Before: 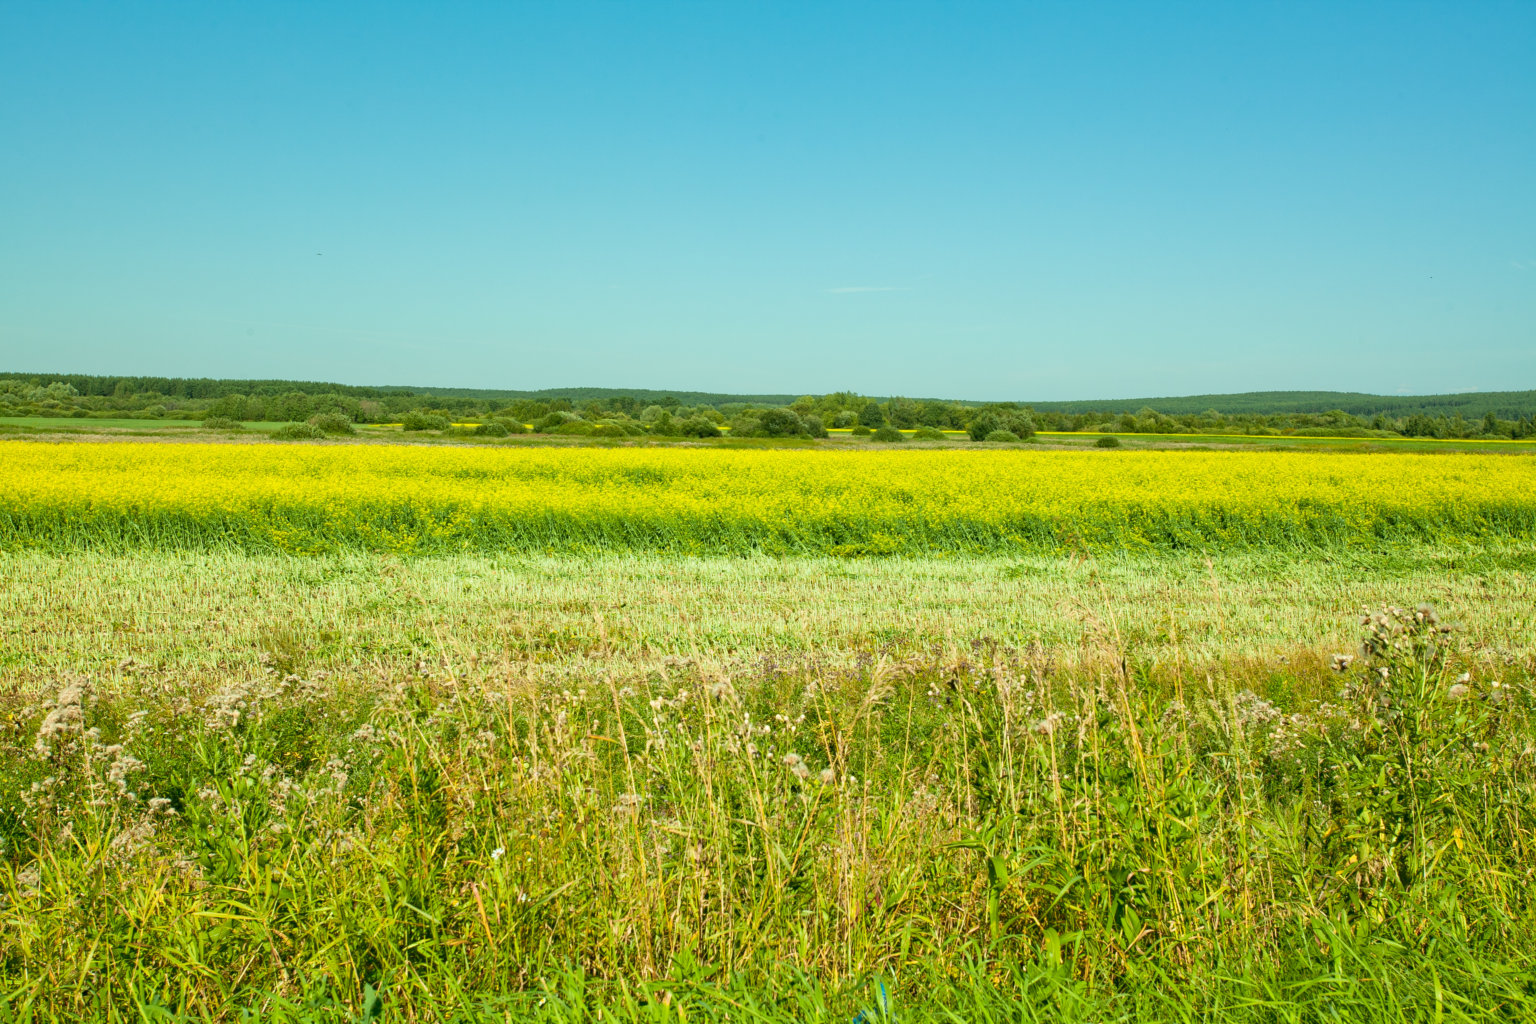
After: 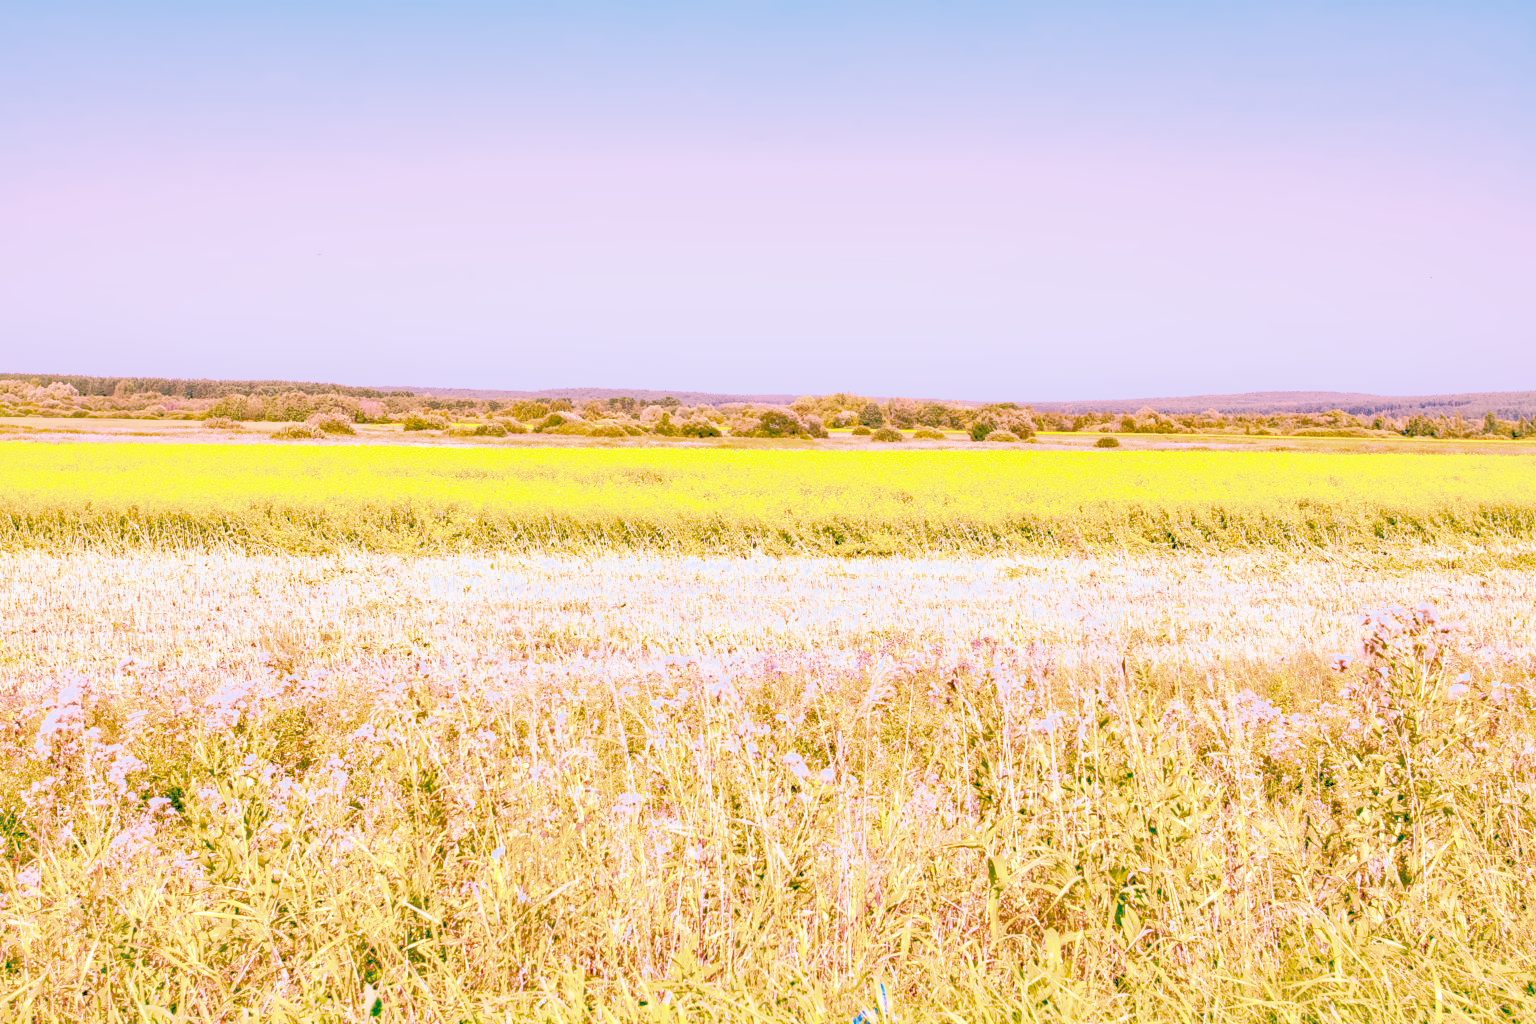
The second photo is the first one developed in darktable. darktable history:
local contrast: on, module defaults
color calibration: illuminant as shot in camera, x 0.358, y 0.373, temperature 4628.91 K
denoise (profiled): preserve shadows 1.52, scattering 0.002, a [-1, 0, 0], compensate highlight preservation false
filmic rgb: black relative exposure -7.65 EV, white relative exposure 4.56 EV, hardness 3.61, contrast 1.05
haze removal: compatibility mode true, adaptive false
highlight reconstruction: on, module defaults
hot pixels: on, module defaults
lens correction: scale 1, crop 1, focal 16, aperture 5.6, distance 1000, camera "Canon EOS RP", lens "Canon RF 16mm F2.8 STM"
shadows and highlights: on, module defaults
white balance: red 2.229, blue 1.46
velvia: on, module defaults
tone equalizer "contrast tone curve: soft": -8 EV -0.417 EV, -7 EV -0.389 EV, -6 EV -0.333 EV, -5 EV -0.222 EV, -3 EV 0.222 EV, -2 EV 0.333 EV, -1 EV 0.389 EV, +0 EV 0.417 EV, edges refinement/feathering 500, mask exposure compensation -1.57 EV, preserve details no
contrast equalizer "clarity": octaves 7, y [[0.6 ×6], [0.55 ×6], [0 ×6], [0 ×6], [0 ×6]]
color balance rgb "basic colorfulness: vibrant colors": perceptual saturation grading › global saturation 20%, perceptual saturation grading › highlights -25%, perceptual saturation grading › shadows 50%
exposure: black level correction 0, exposure 1.625 EV, compensate exposure bias true, compensate highlight preservation false
